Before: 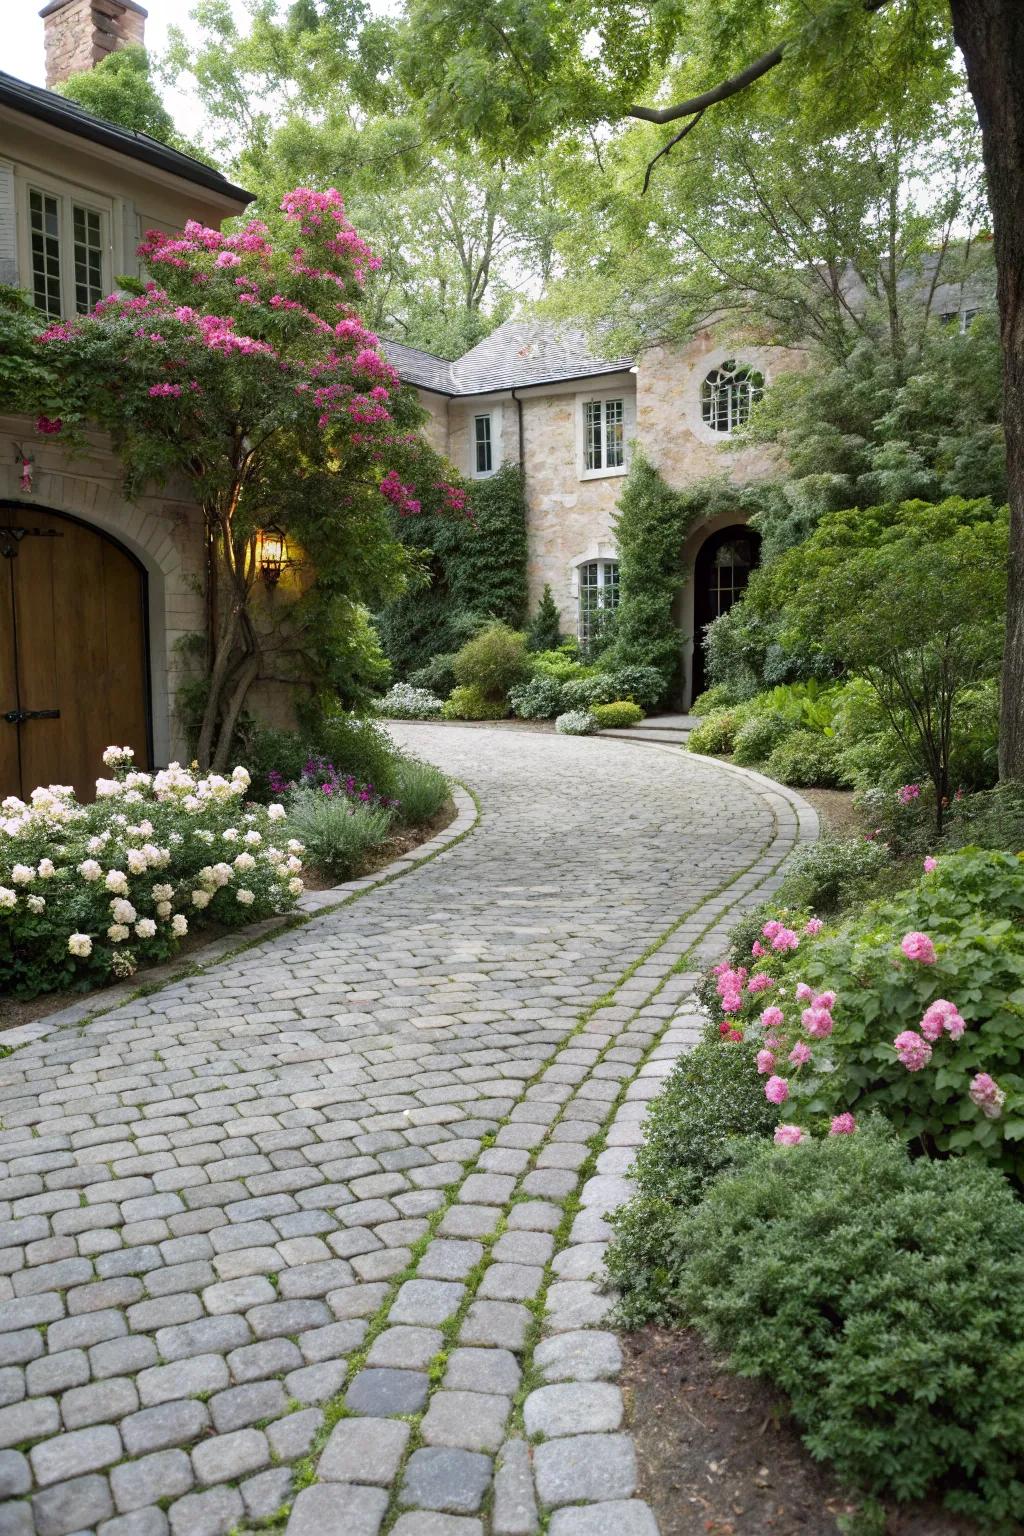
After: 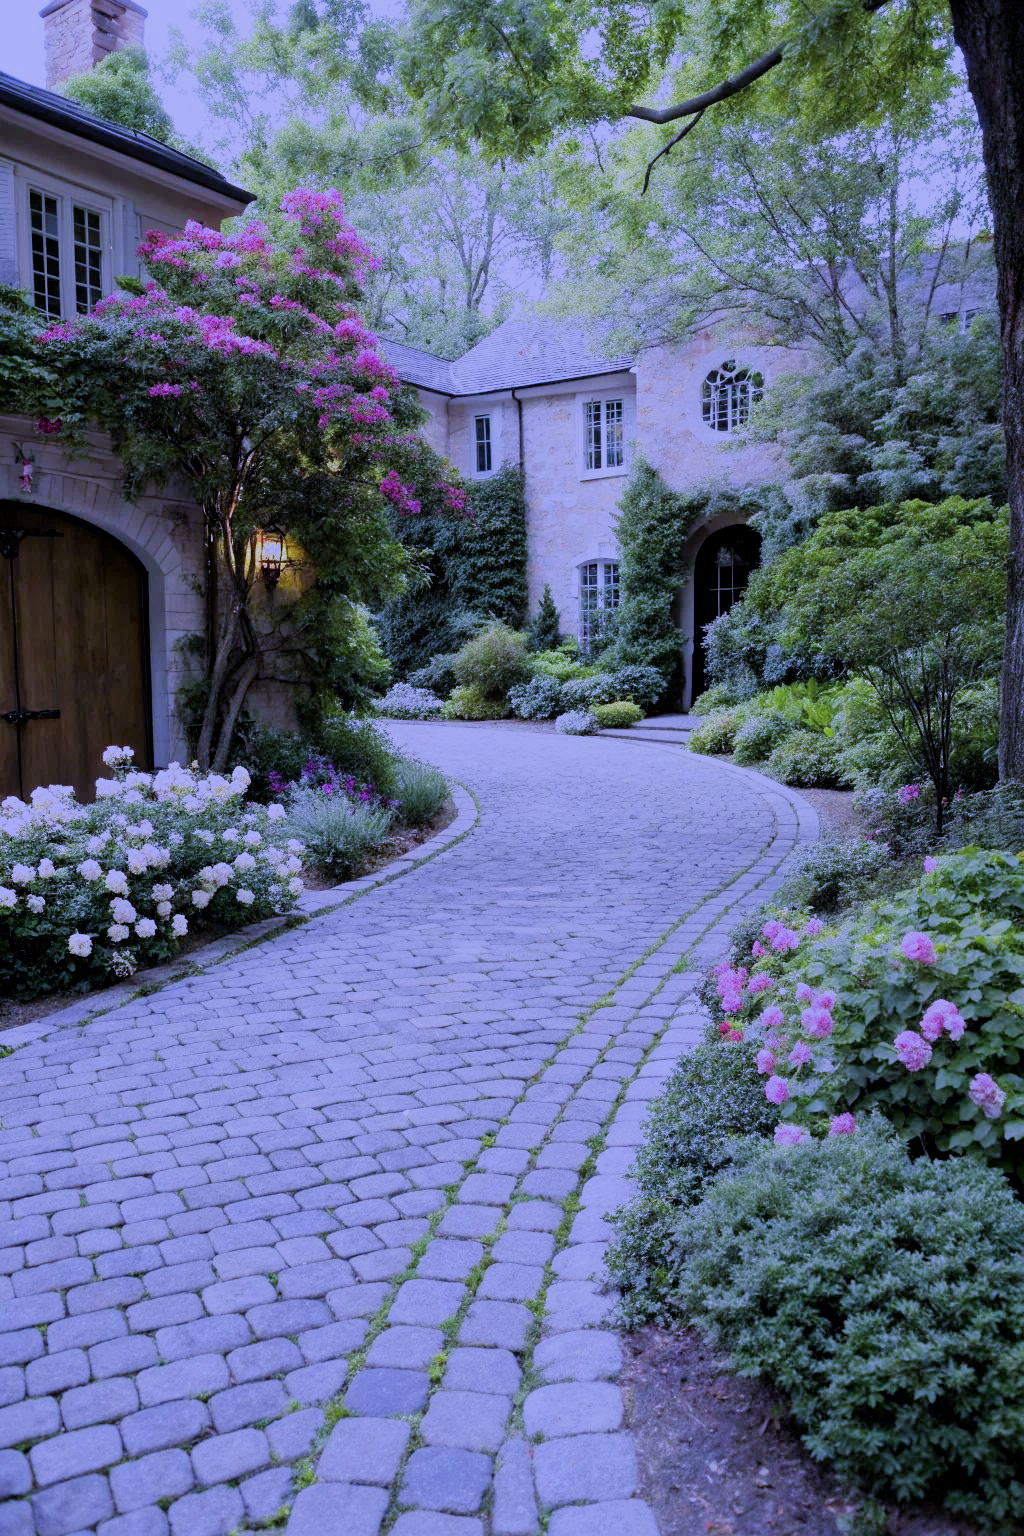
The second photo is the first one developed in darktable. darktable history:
color calibration: x 0.367, y 0.379, temperature 4395.86 K
white balance: red 0.98, blue 1.61
filmic rgb: black relative exposure -6.82 EV, white relative exposure 5.89 EV, hardness 2.71
